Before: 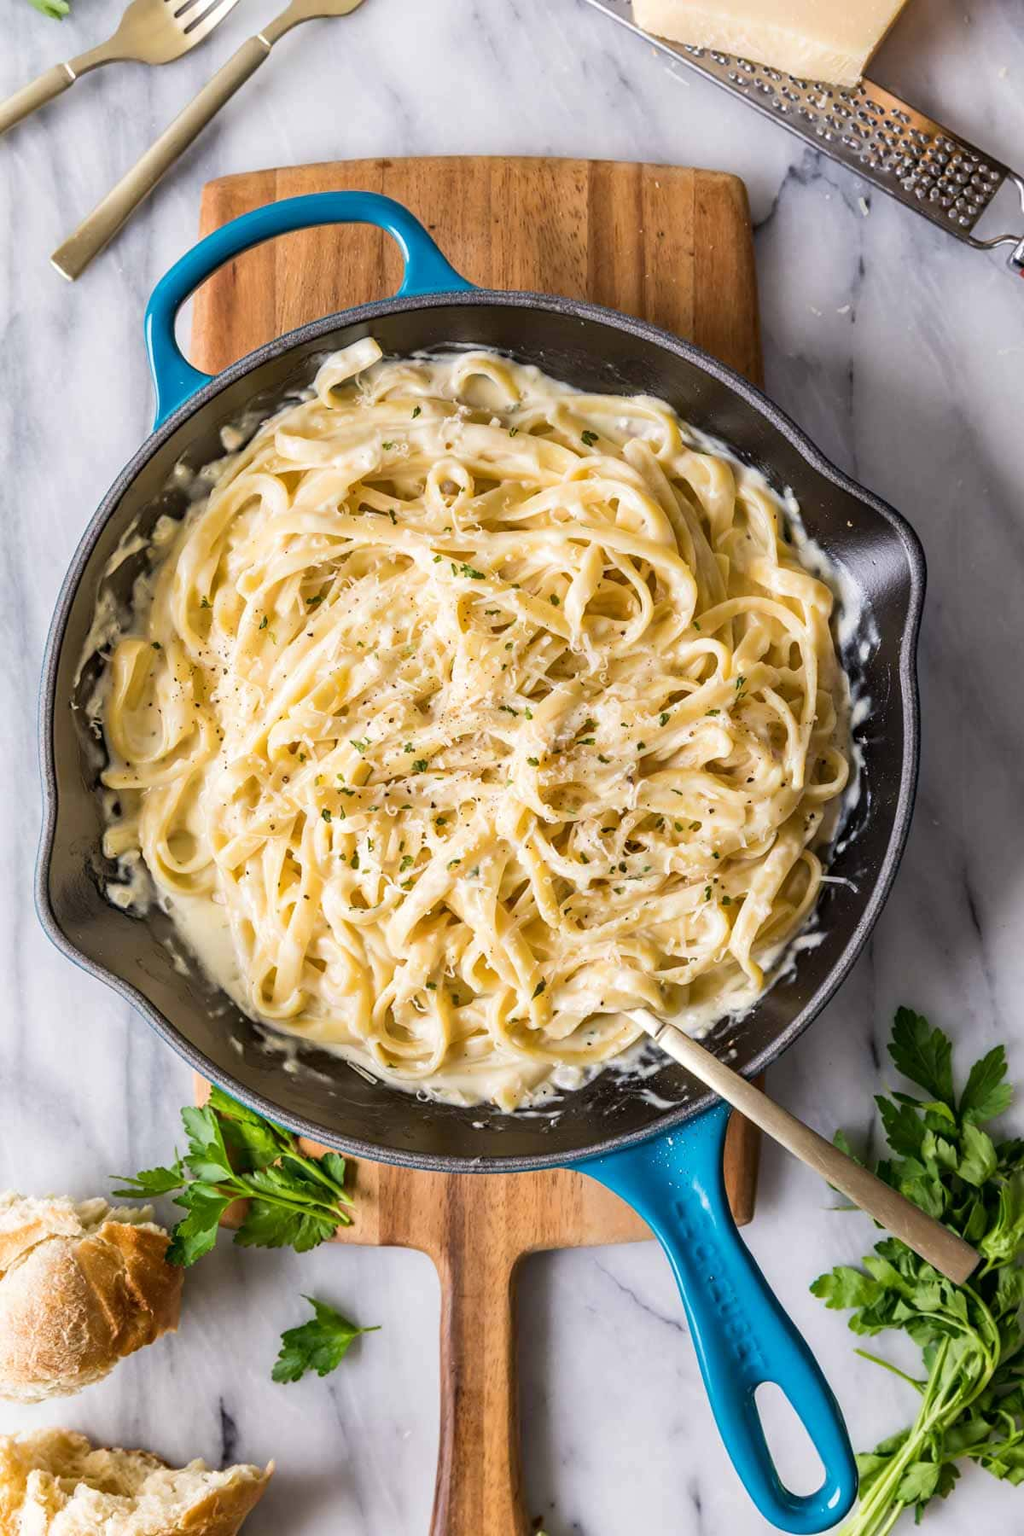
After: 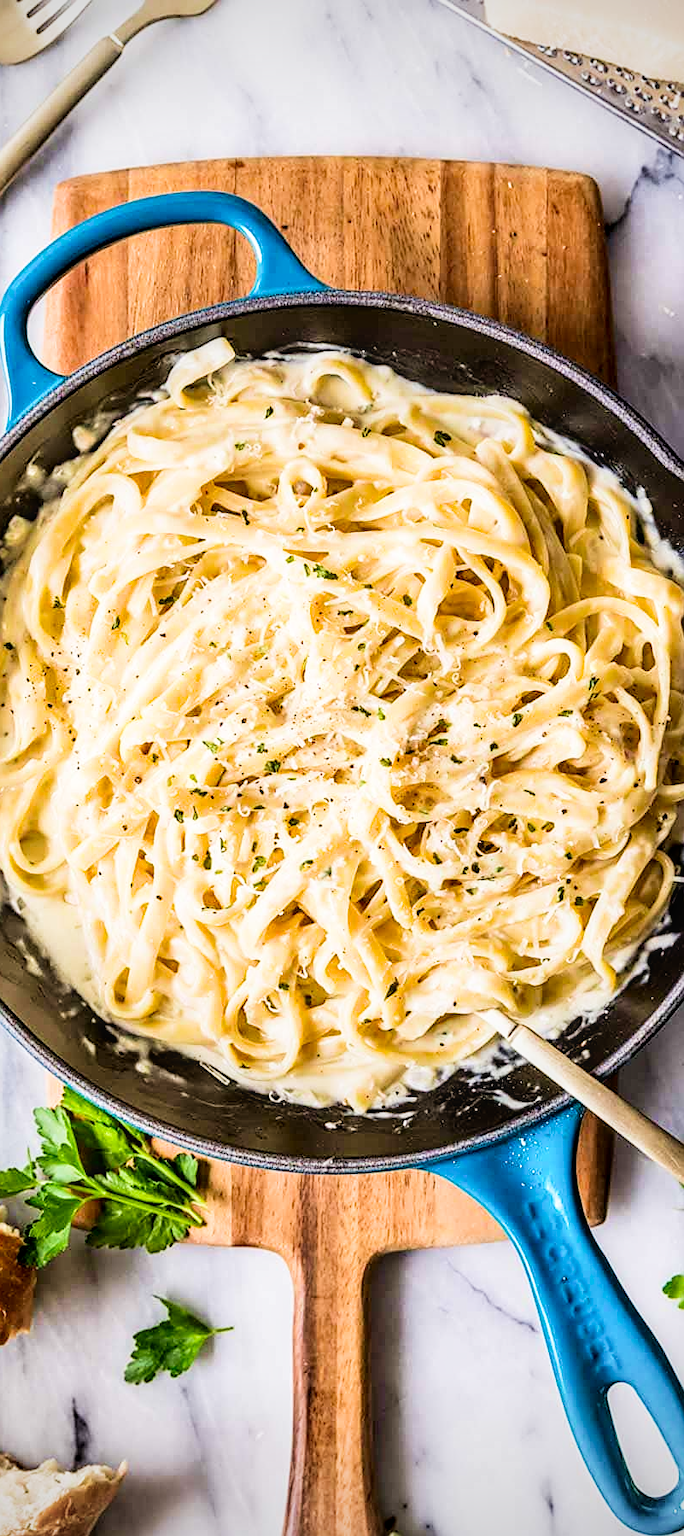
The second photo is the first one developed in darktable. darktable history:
velvia: on, module defaults
exposure: black level correction 0, exposure 0.692 EV, compensate highlight preservation false
local contrast: on, module defaults
filmic rgb: black relative exposure -5.12 EV, white relative exposure 3.56 EV, hardness 3.16, contrast 1.183, highlights saturation mix -49.14%
contrast brightness saturation: contrast 0.128, brightness -0.047, saturation 0.158
vignetting: brightness -0.575, unbound false
crop and rotate: left 14.435%, right 18.715%
sharpen: on, module defaults
